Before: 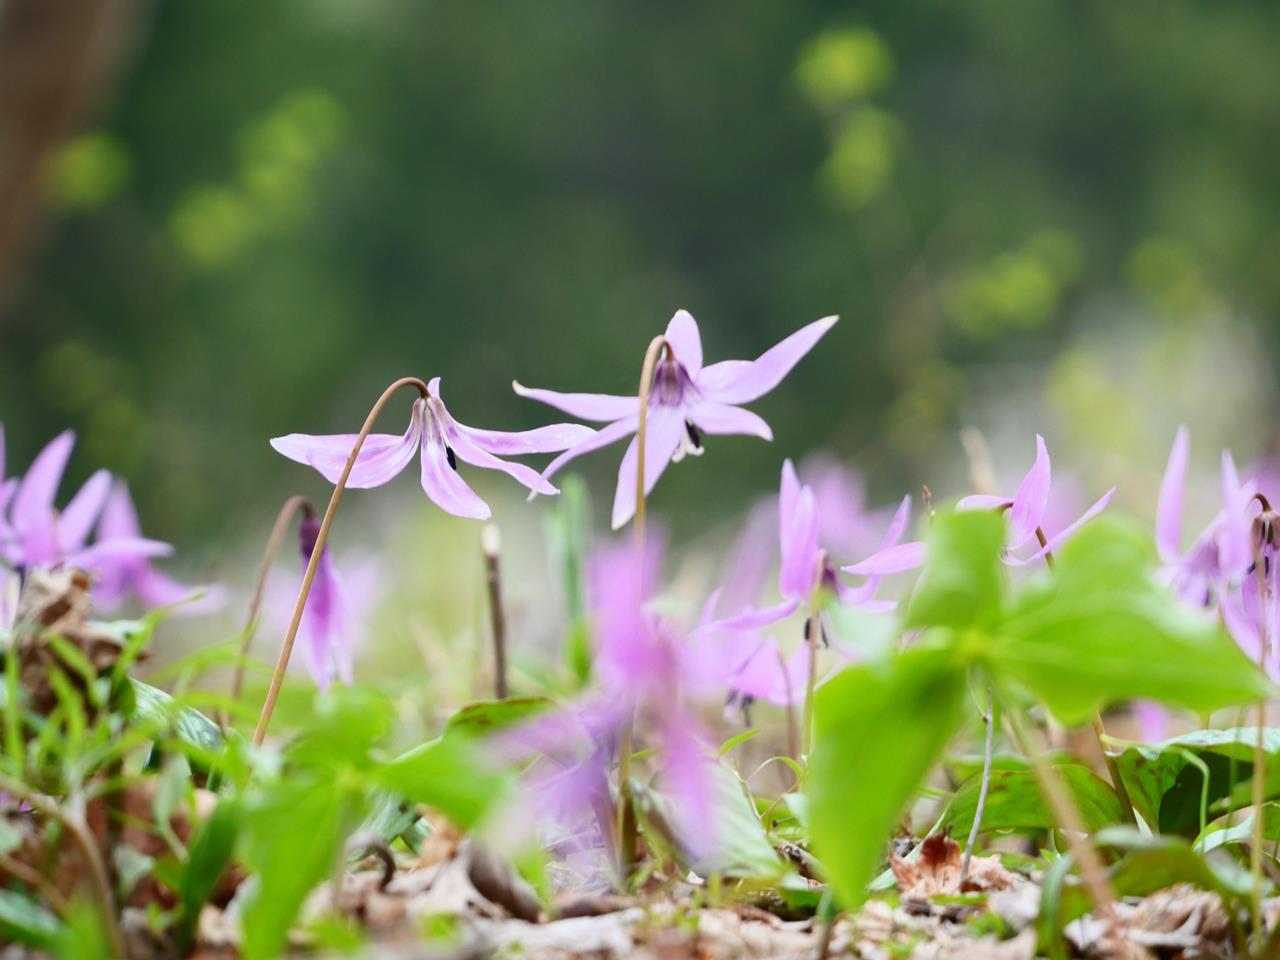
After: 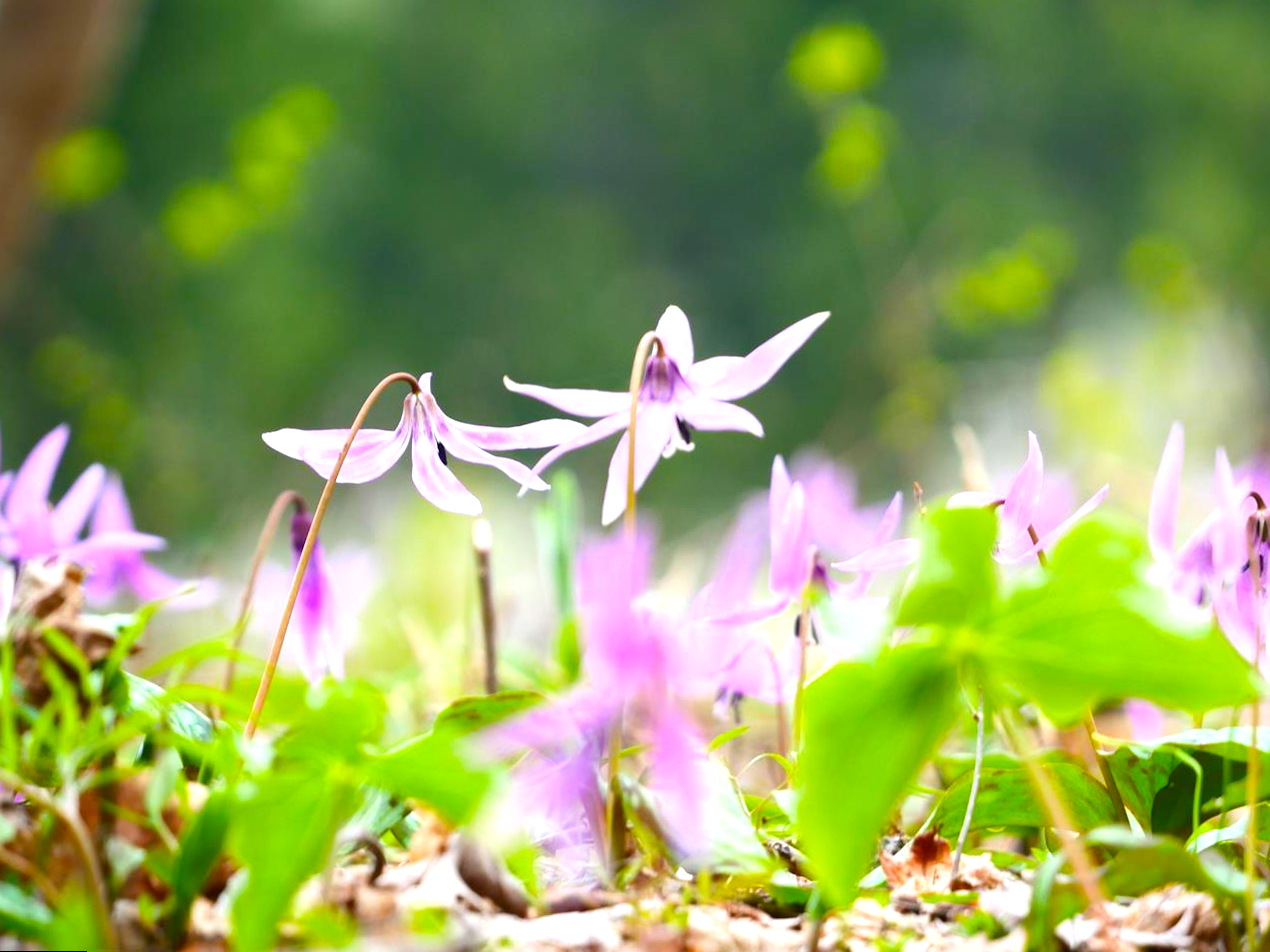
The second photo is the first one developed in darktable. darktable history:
exposure: black level correction 0, exposure 0.7 EV, compensate exposure bias true, compensate highlight preservation false
color balance rgb: perceptual saturation grading › global saturation 30%, global vibrance 20%
rotate and perspective: rotation 0.192°, lens shift (horizontal) -0.015, crop left 0.005, crop right 0.996, crop top 0.006, crop bottom 0.99
